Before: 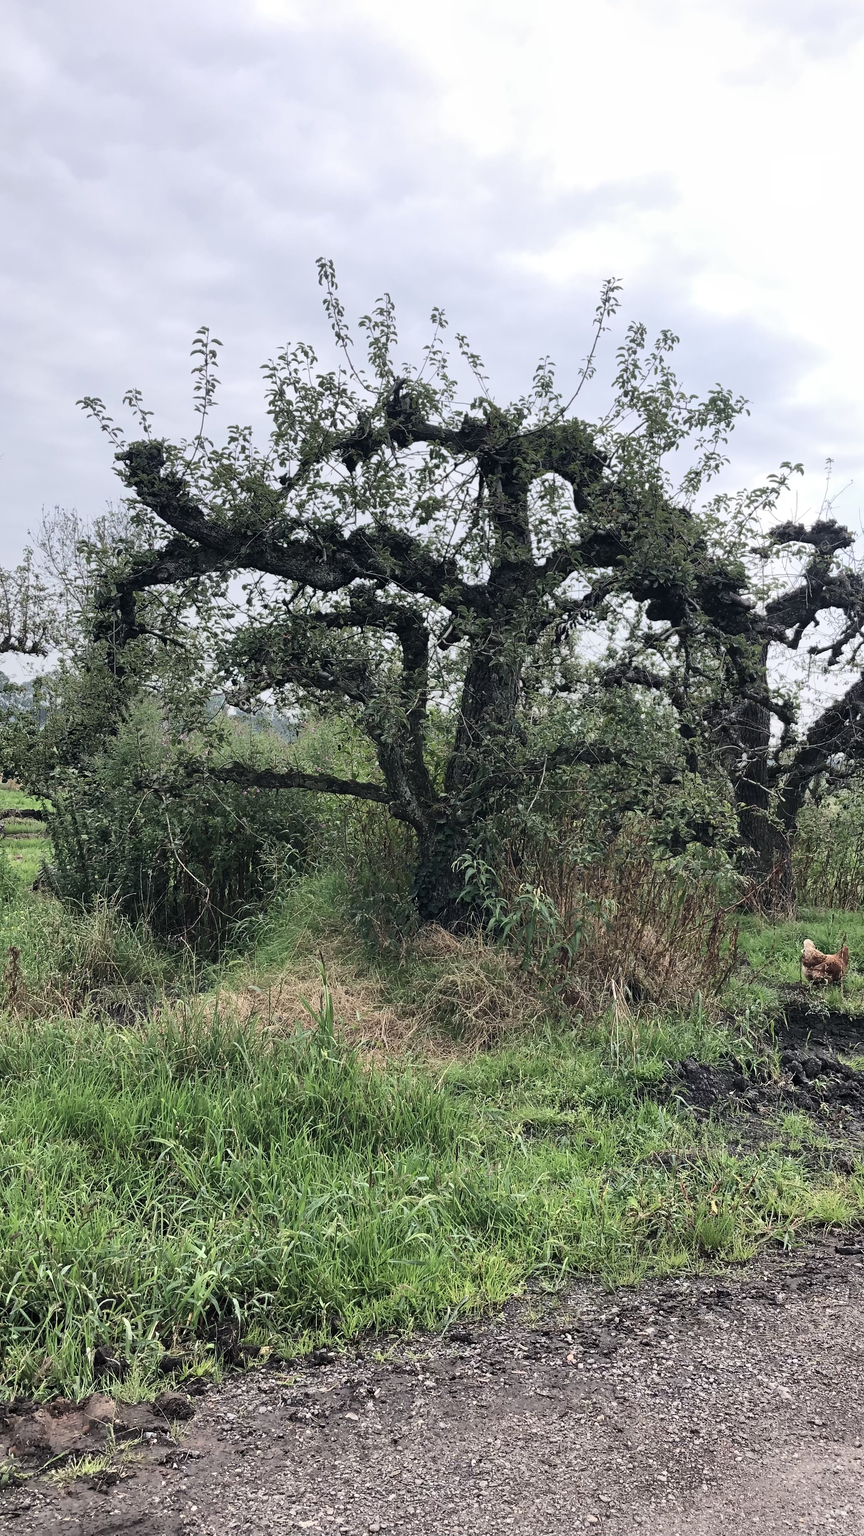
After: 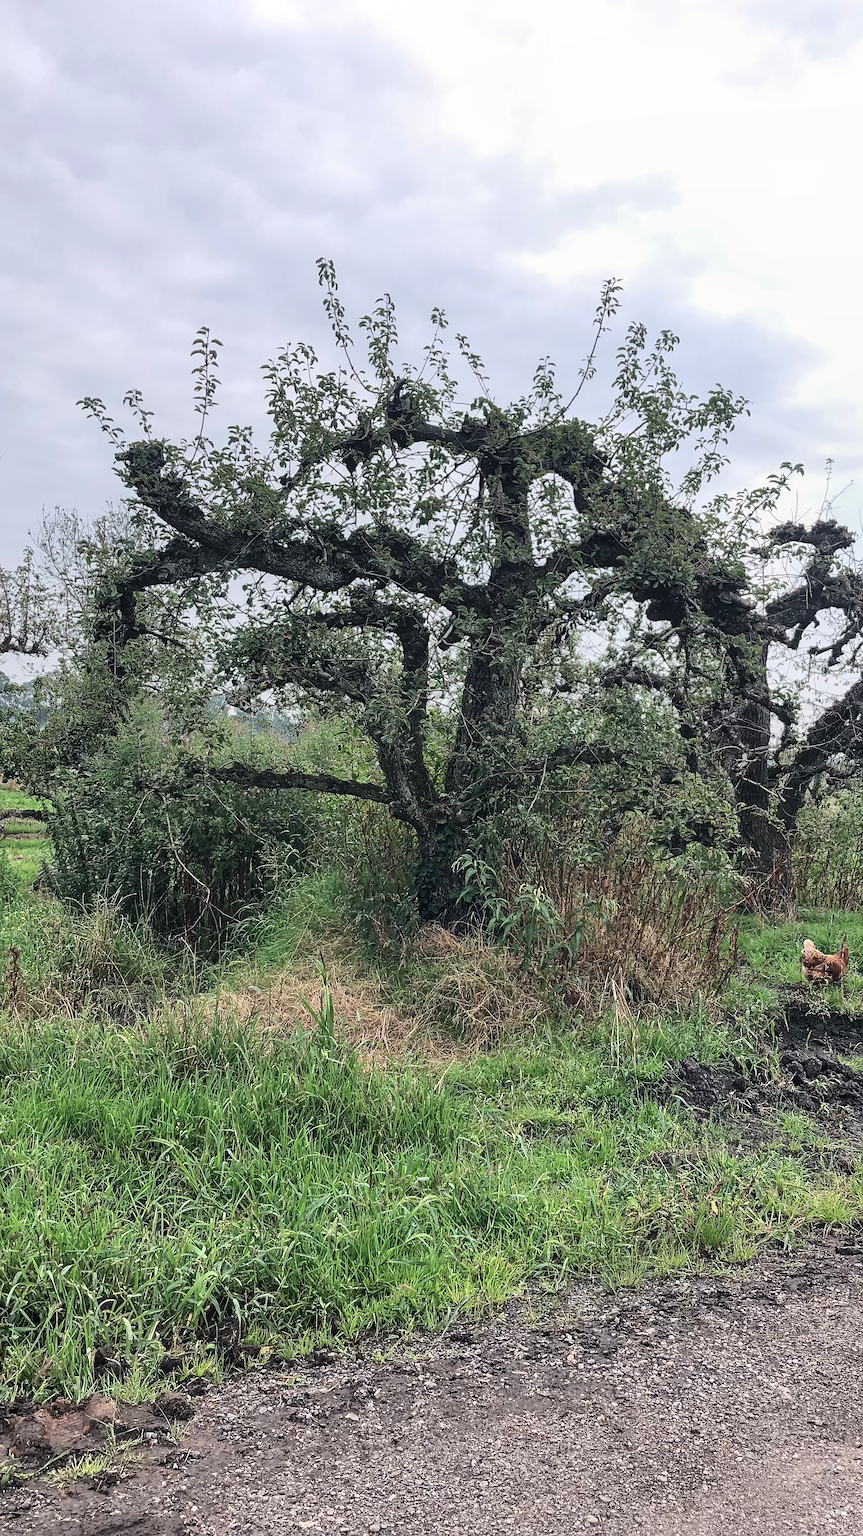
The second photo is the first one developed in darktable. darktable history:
sharpen: on, module defaults
local contrast: detail 117%
